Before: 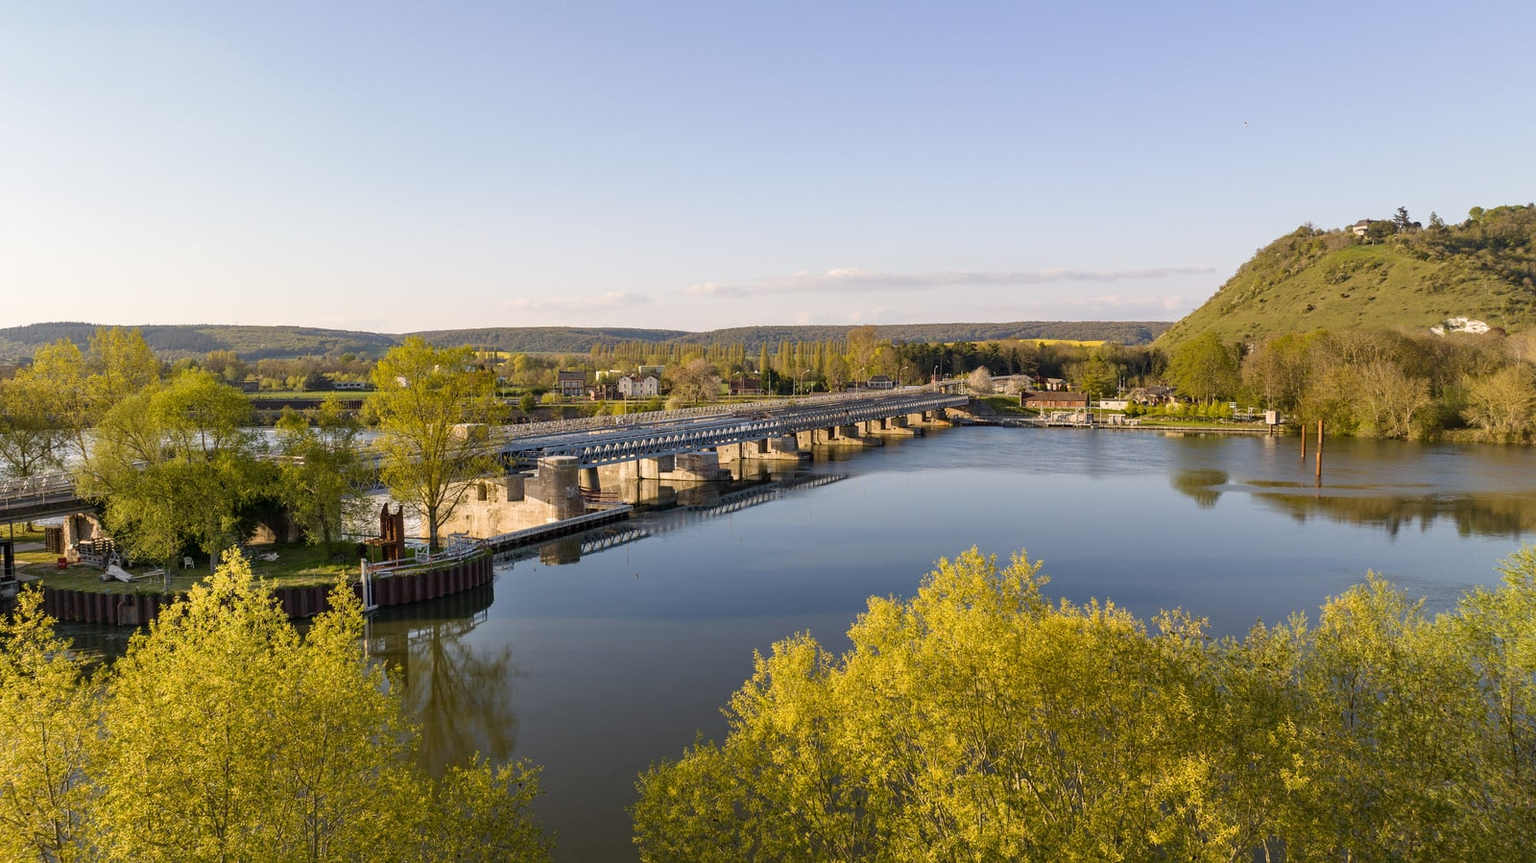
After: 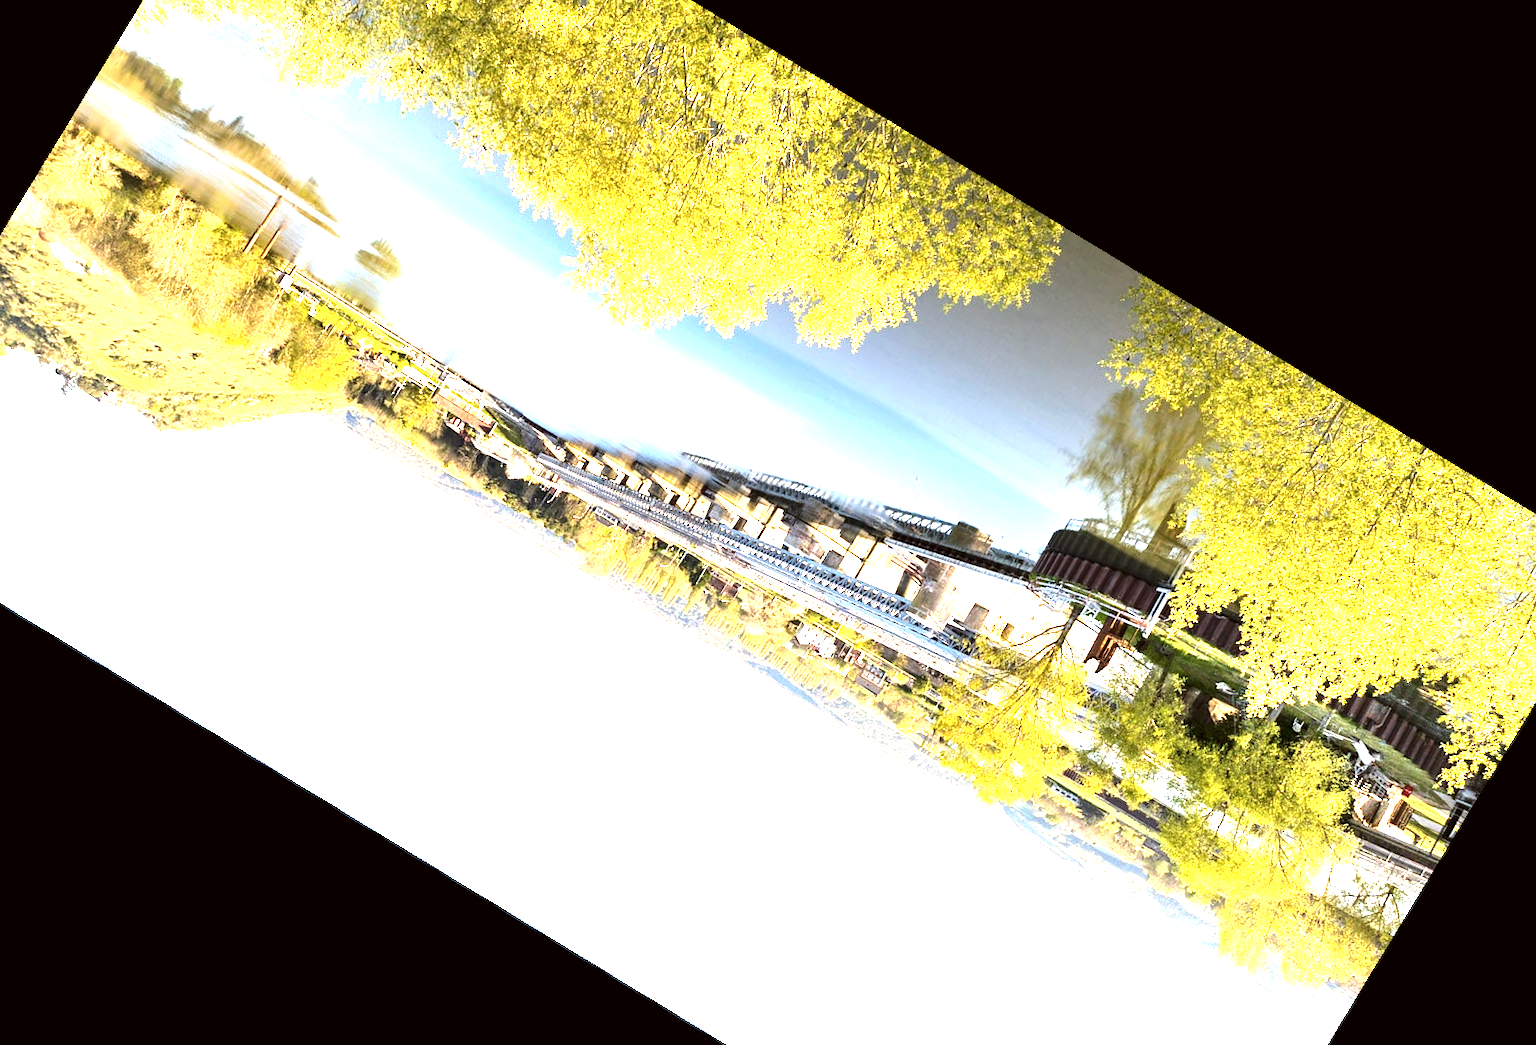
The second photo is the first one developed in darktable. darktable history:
tone equalizer: -8 EV -0.75 EV, -7 EV -0.7 EV, -6 EV -0.6 EV, -5 EV -0.4 EV, -3 EV 0.4 EV, -2 EV 0.6 EV, -1 EV 0.7 EV, +0 EV 0.75 EV, edges refinement/feathering 500, mask exposure compensation -1.57 EV, preserve details no
crop and rotate: angle 148.68°, left 9.111%, top 15.603%, right 4.588%, bottom 17.041%
color correction: highlights a* -3.28, highlights b* -6.24, shadows a* 3.1, shadows b* 5.19
exposure: exposure 2.04 EV, compensate highlight preservation false
